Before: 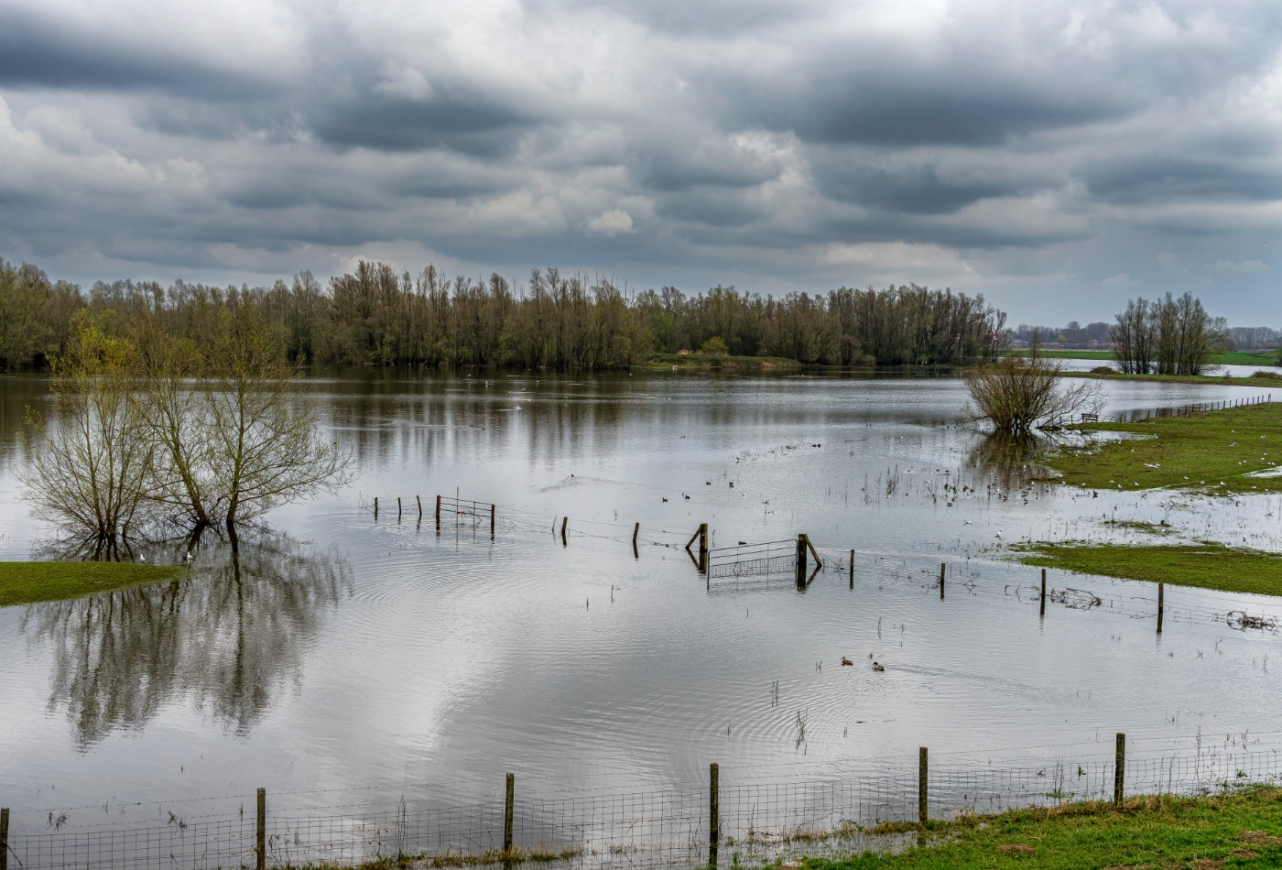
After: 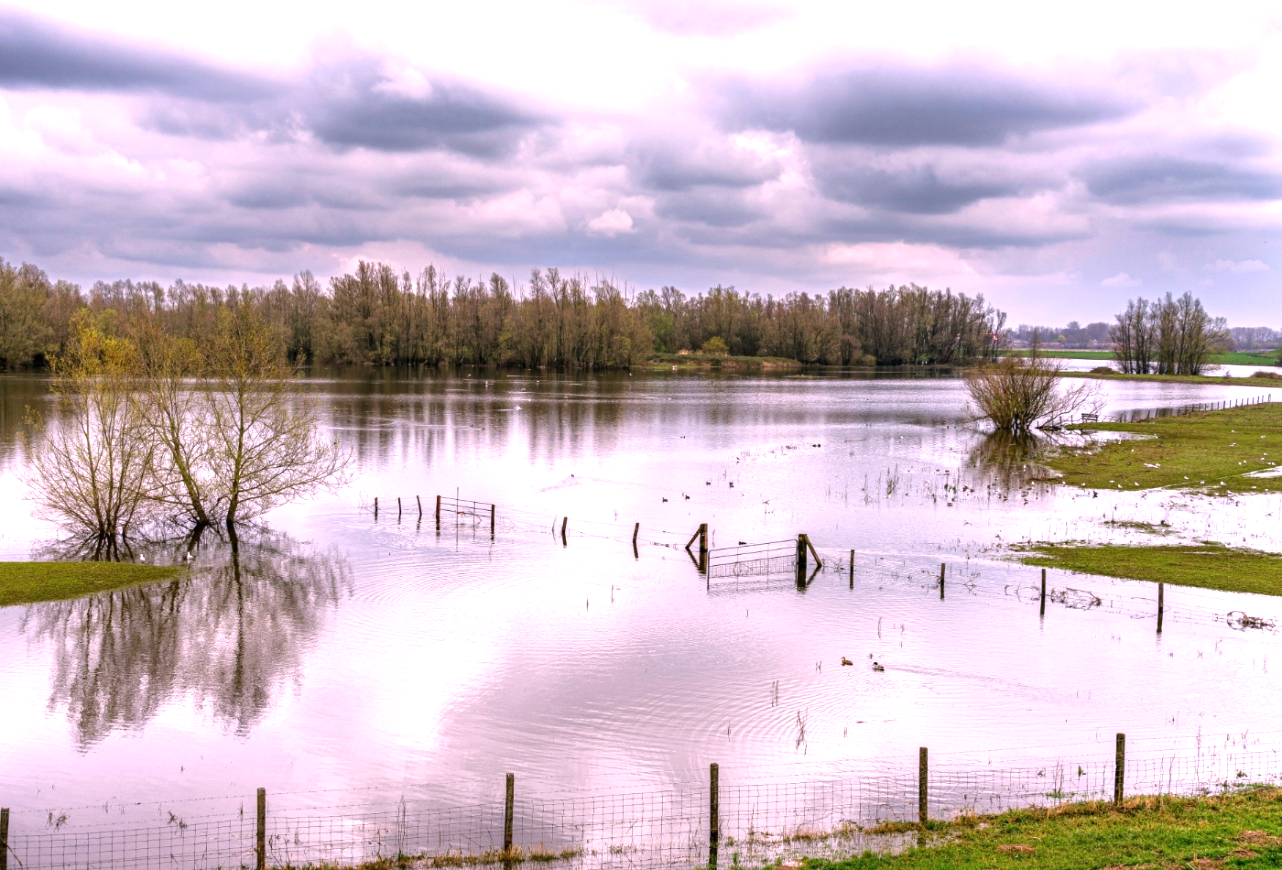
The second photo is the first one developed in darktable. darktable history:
white balance: red 1.188, blue 1.11
exposure: black level correction 0, exposure 0.9 EV, compensate highlight preservation false
